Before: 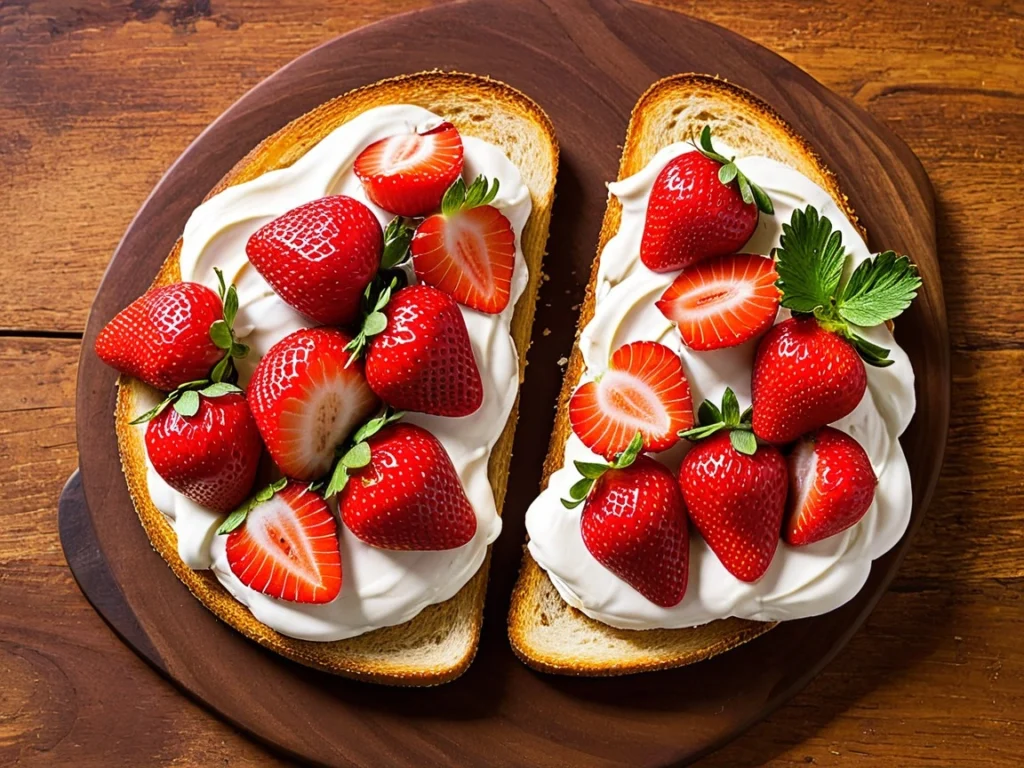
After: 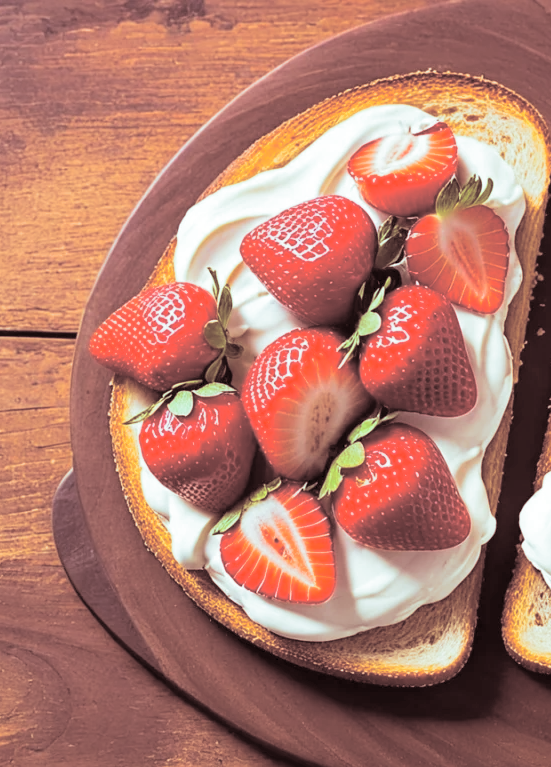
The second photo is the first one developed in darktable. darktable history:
contrast brightness saturation: brightness 0.28
split-toning: shadows › saturation 0.3, highlights › hue 180°, highlights › saturation 0.3, compress 0%
crop: left 0.587%, right 45.588%, bottom 0.086%
